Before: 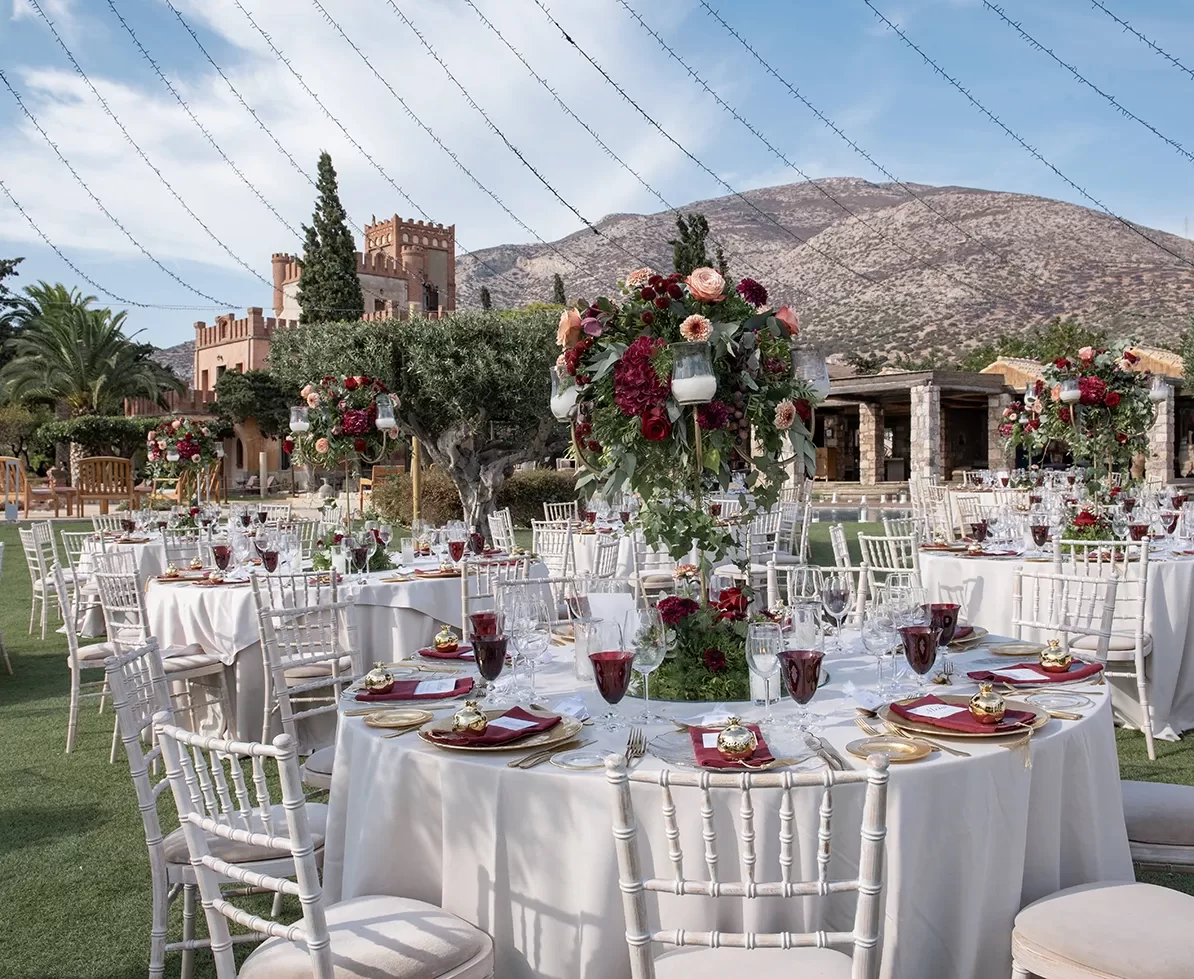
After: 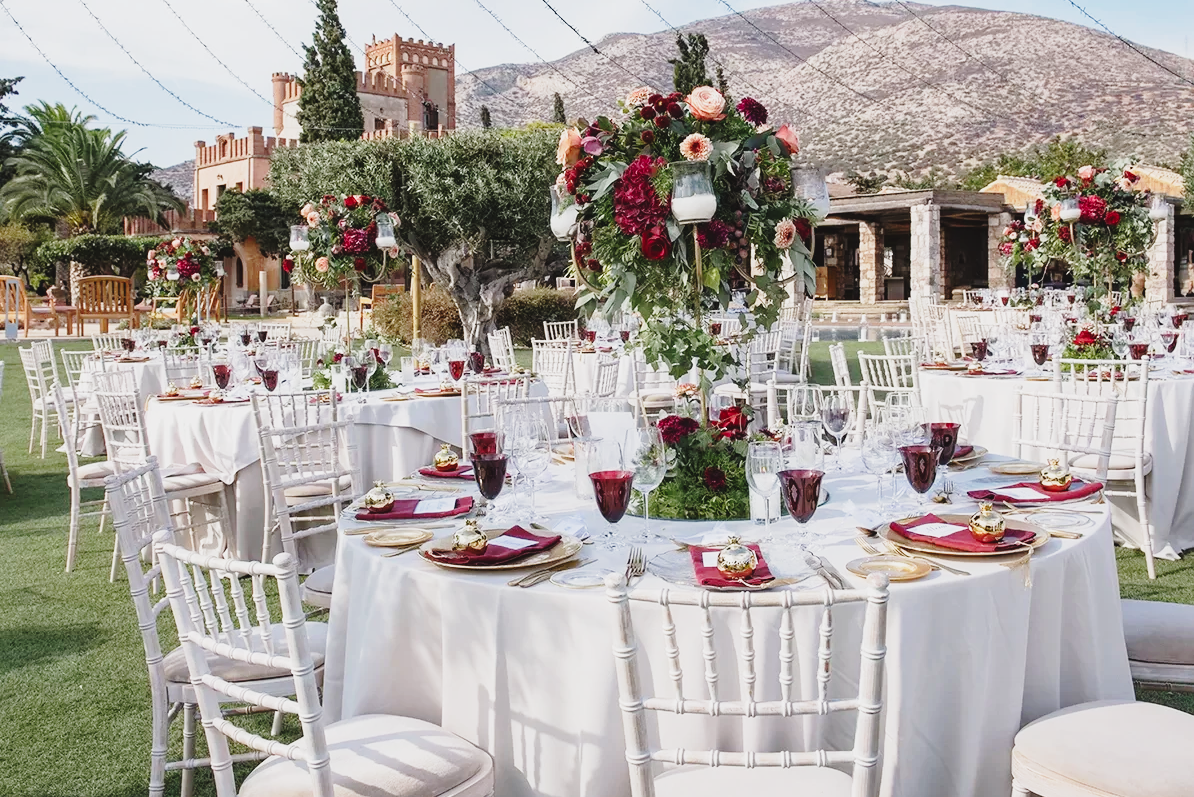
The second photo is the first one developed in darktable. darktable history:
contrast brightness saturation: contrast -0.11
base curve: curves: ch0 [(0, 0) (0.028, 0.03) (0.121, 0.232) (0.46, 0.748) (0.859, 0.968) (1, 1)], preserve colors none
crop and rotate: top 18.507%
